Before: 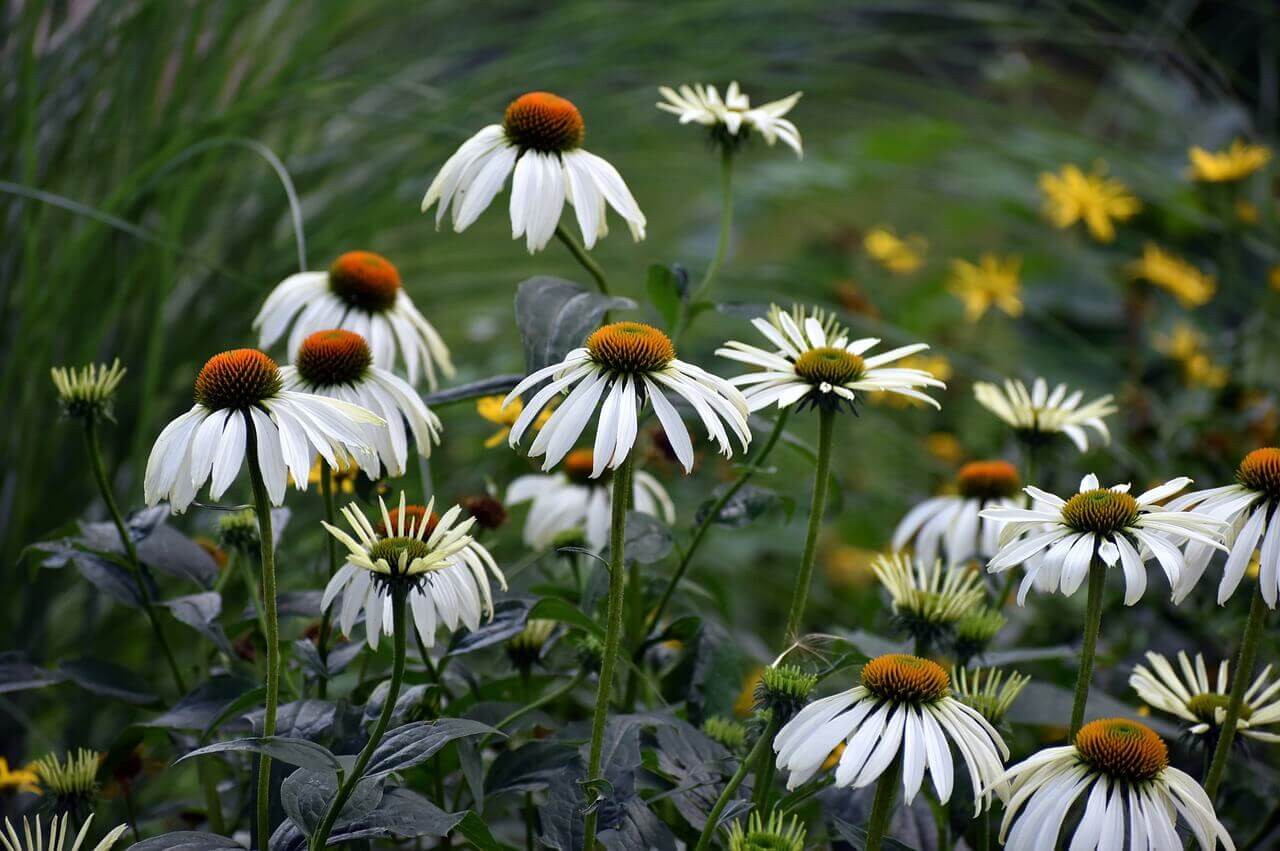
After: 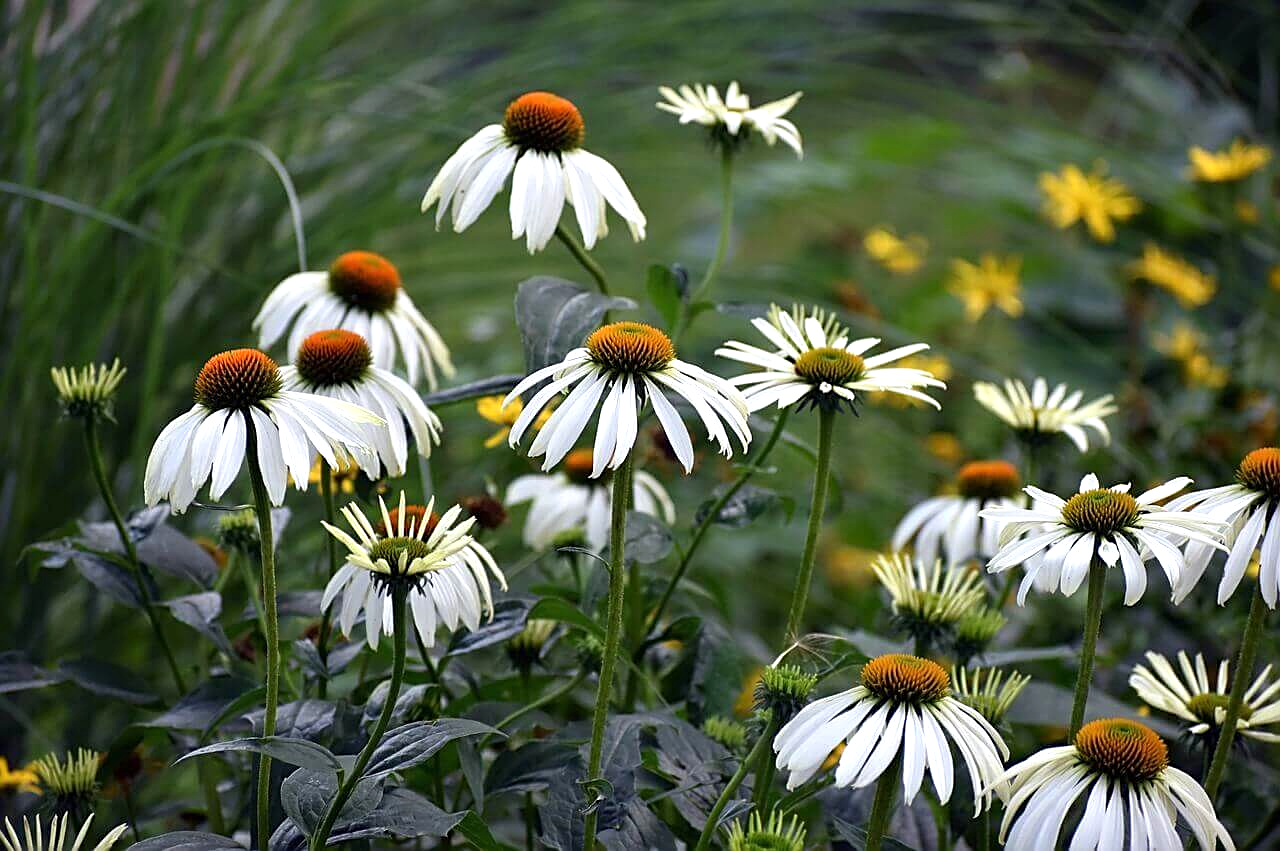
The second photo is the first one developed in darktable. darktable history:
sharpen: on, module defaults
exposure: exposure 0.375 EV, compensate highlight preservation false
